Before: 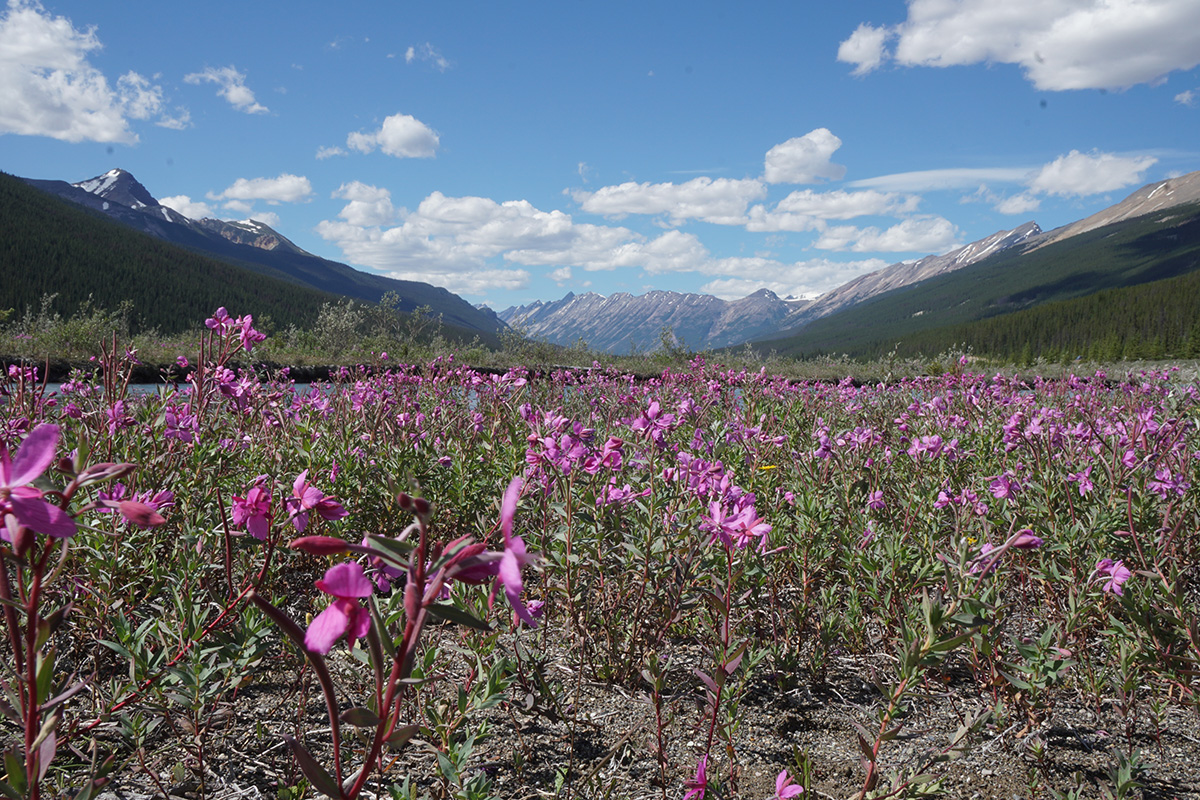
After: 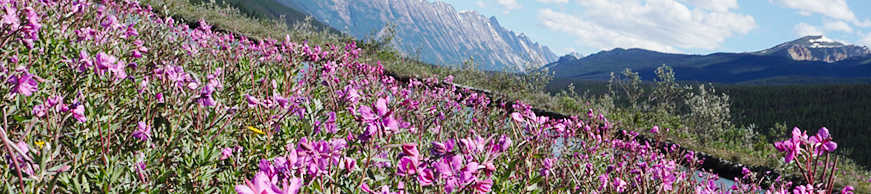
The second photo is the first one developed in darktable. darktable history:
crop and rotate: angle 16.12°, top 30.835%, bottom 35.653%
contrast brightness saturation: saturation -0.05
base curve: curves: ch0 [(0, 0) (0.036, 0.025) (0.121, 0.166) (0.206, 0.329) (0.605, 0.79) (1, 1)], preserve colors none
